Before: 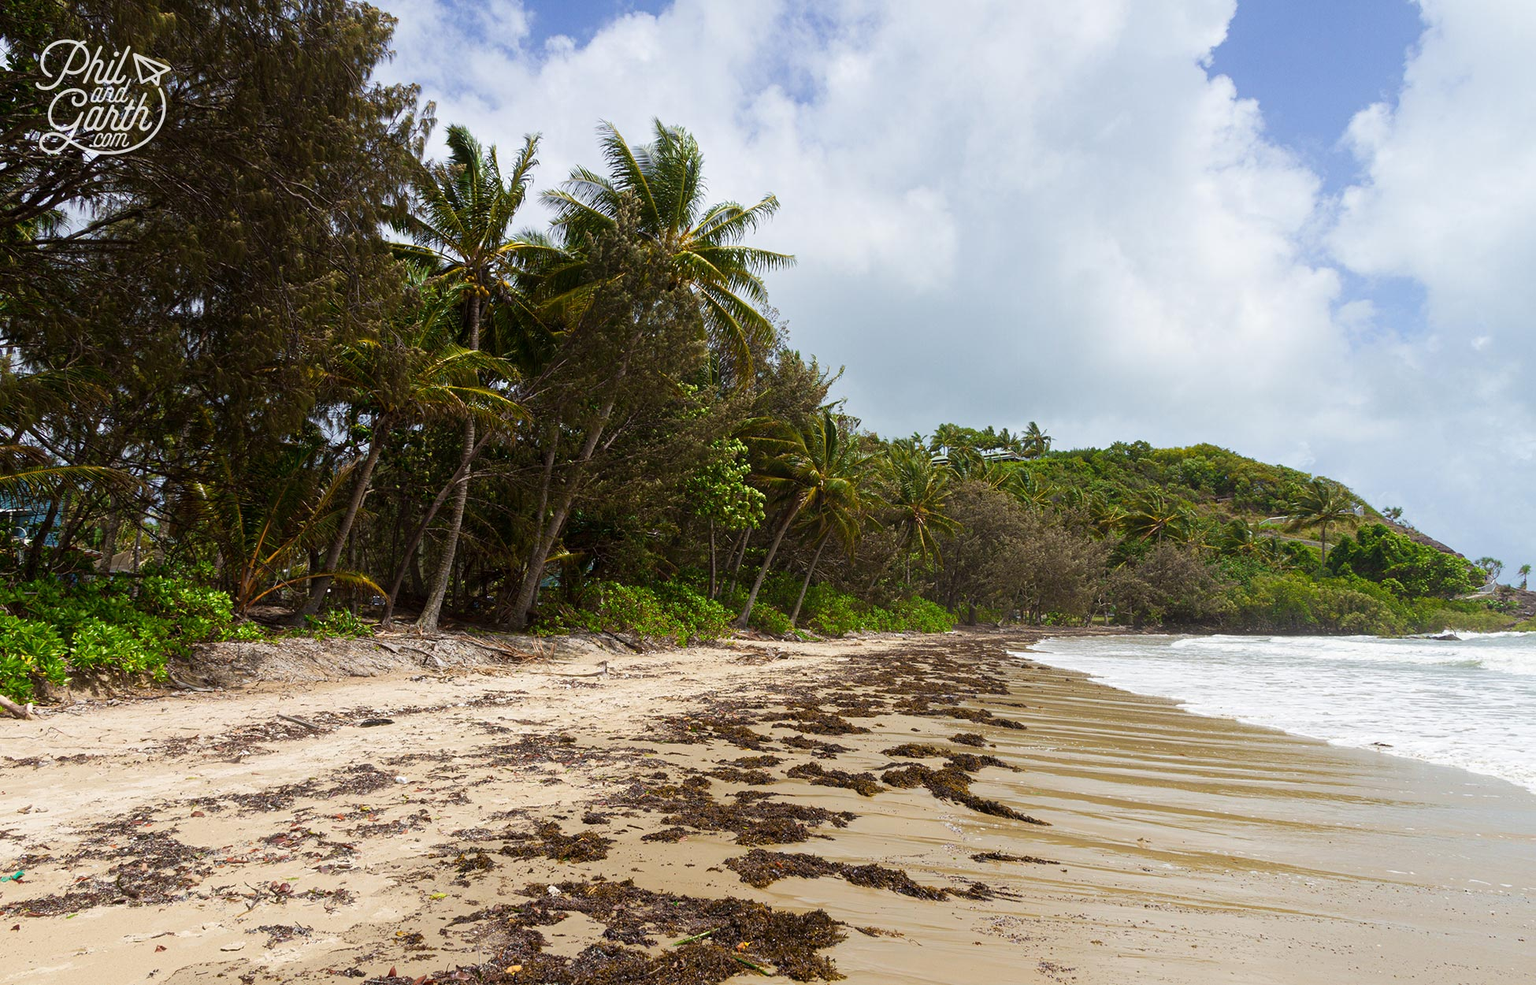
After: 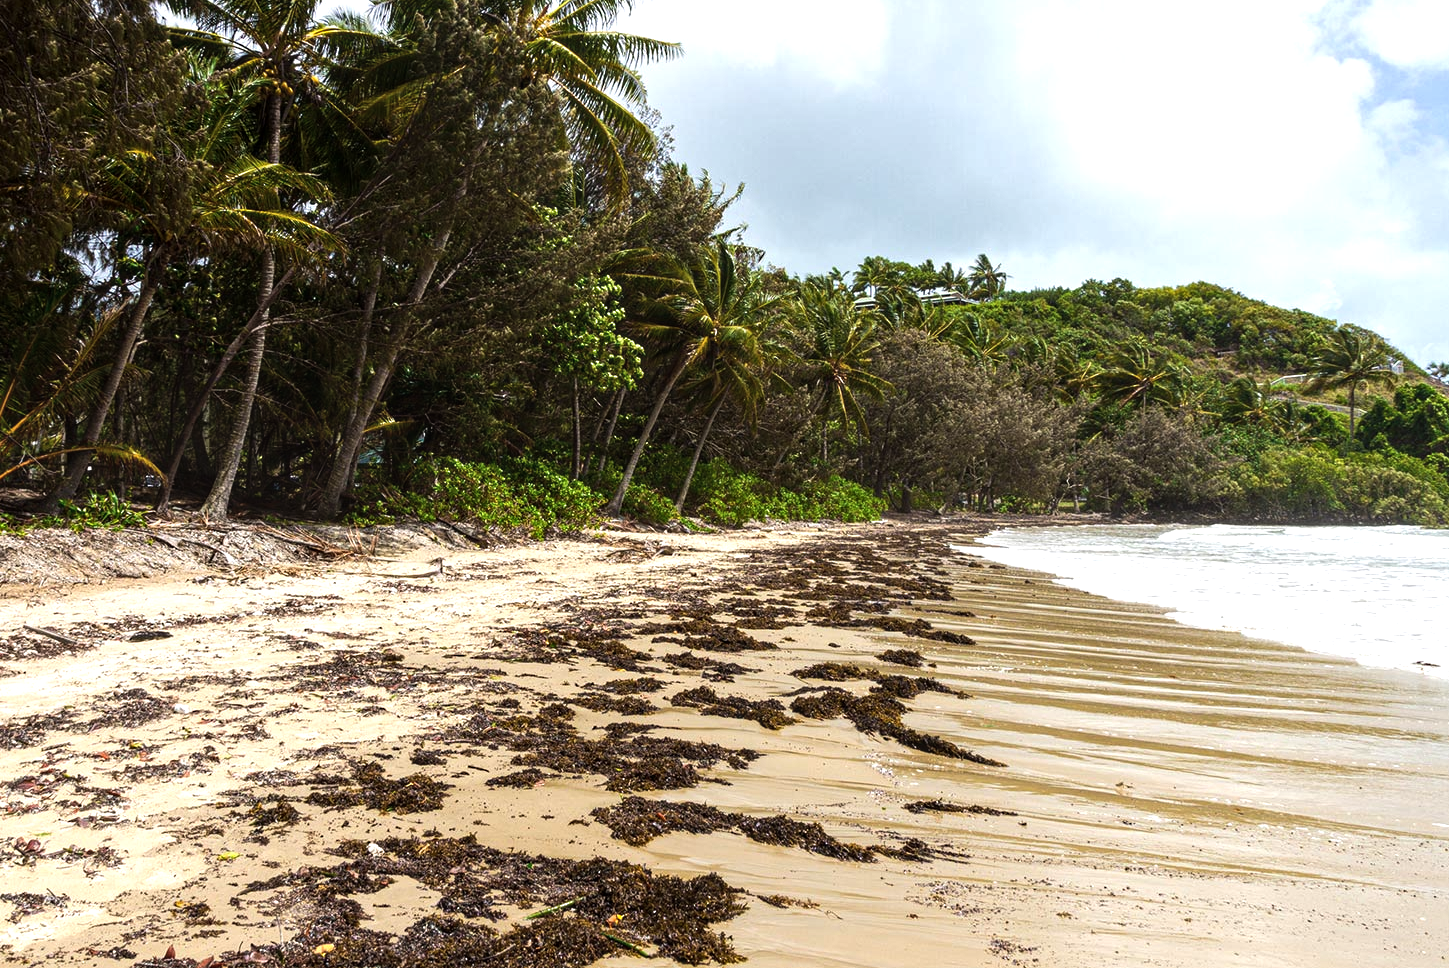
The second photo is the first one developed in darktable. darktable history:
sharpen: radius 2.896, amount 0.869, threshold 47.264
local contrast: on, module defaults
crop: left 16.833%, top 22.536%, right 8.844%
tone equalizer: -8 EV -0.763 EV, -7 EV -0.731 EV, -6 EV -0.581 EV, -5 EV -0.411 EV, -3 EV 0.367 EV, -2 EV 0.6 EV, -1 EV 0.677 EV, +0 EV 0.774 EV, edges refinement/feathering 500, mask exposure compensation -1.57 EV, preserve details no
